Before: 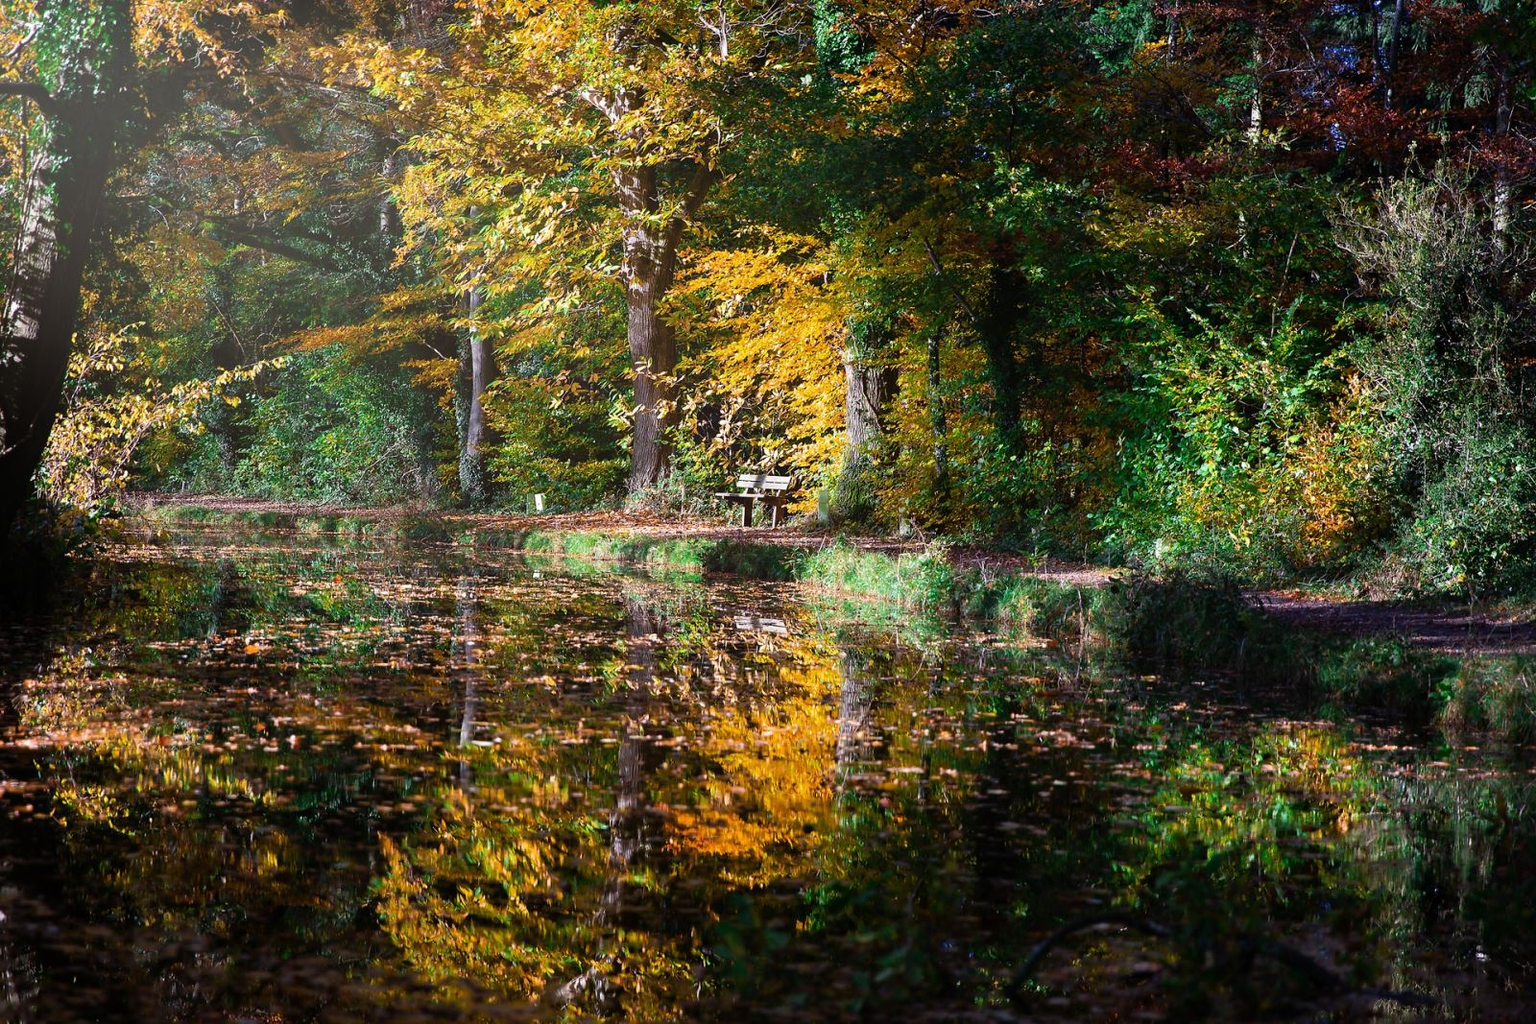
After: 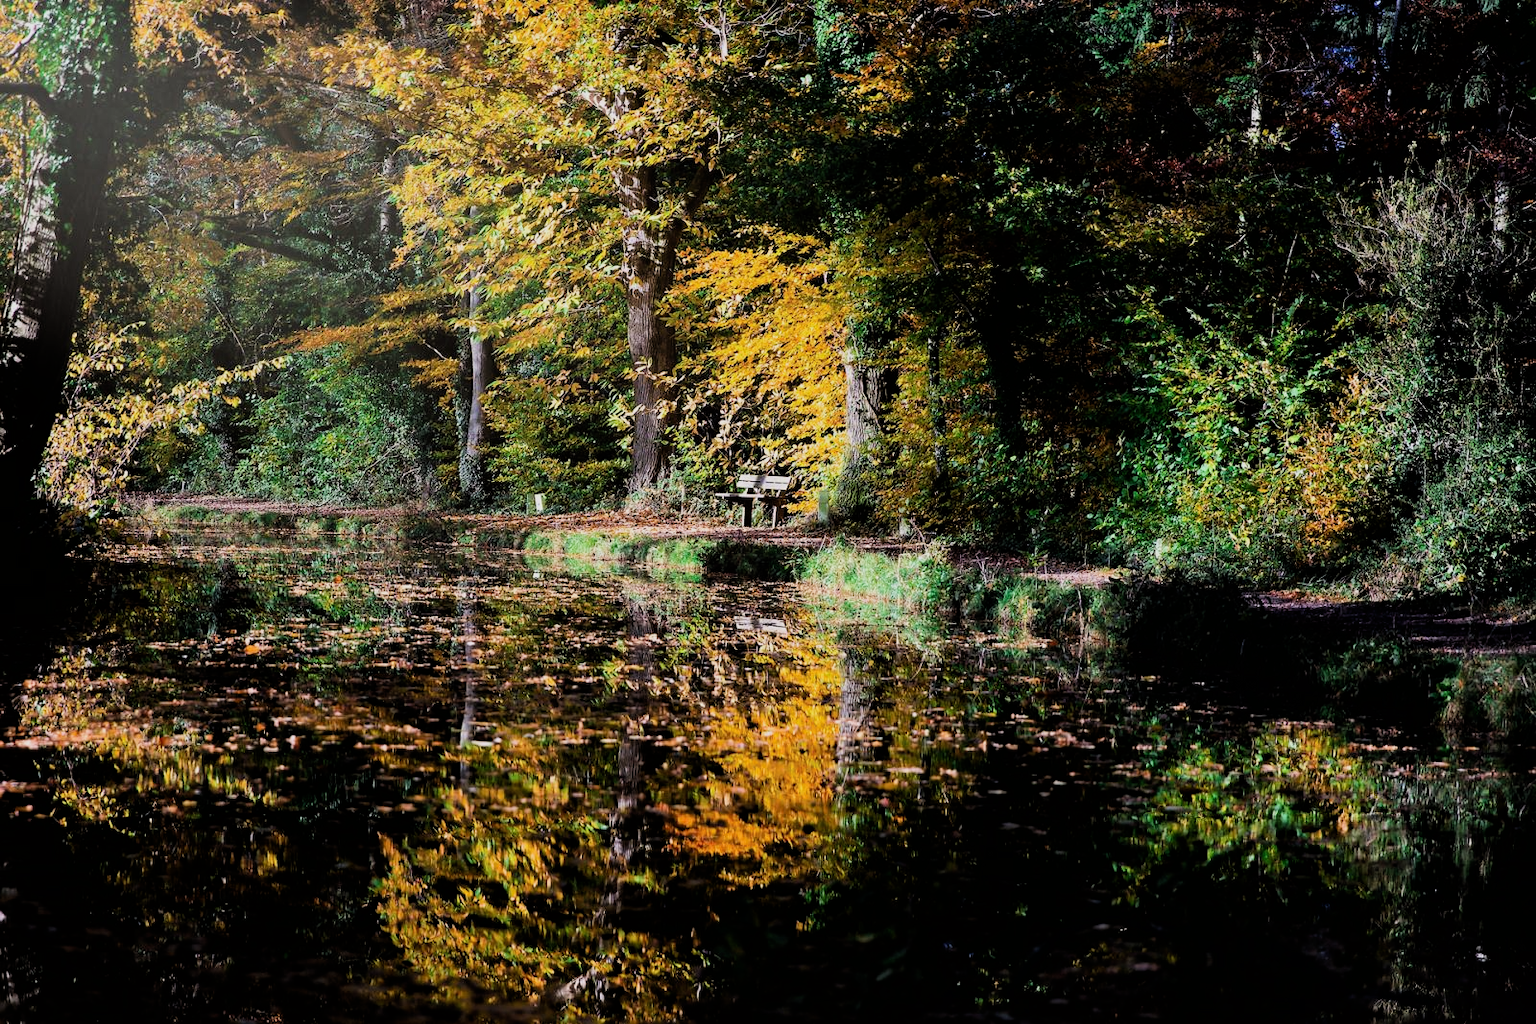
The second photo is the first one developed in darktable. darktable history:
filmic rgb: black relative exposure -5 EV, hardness 2.88, contrast 1.3
white balance: emerald 1
